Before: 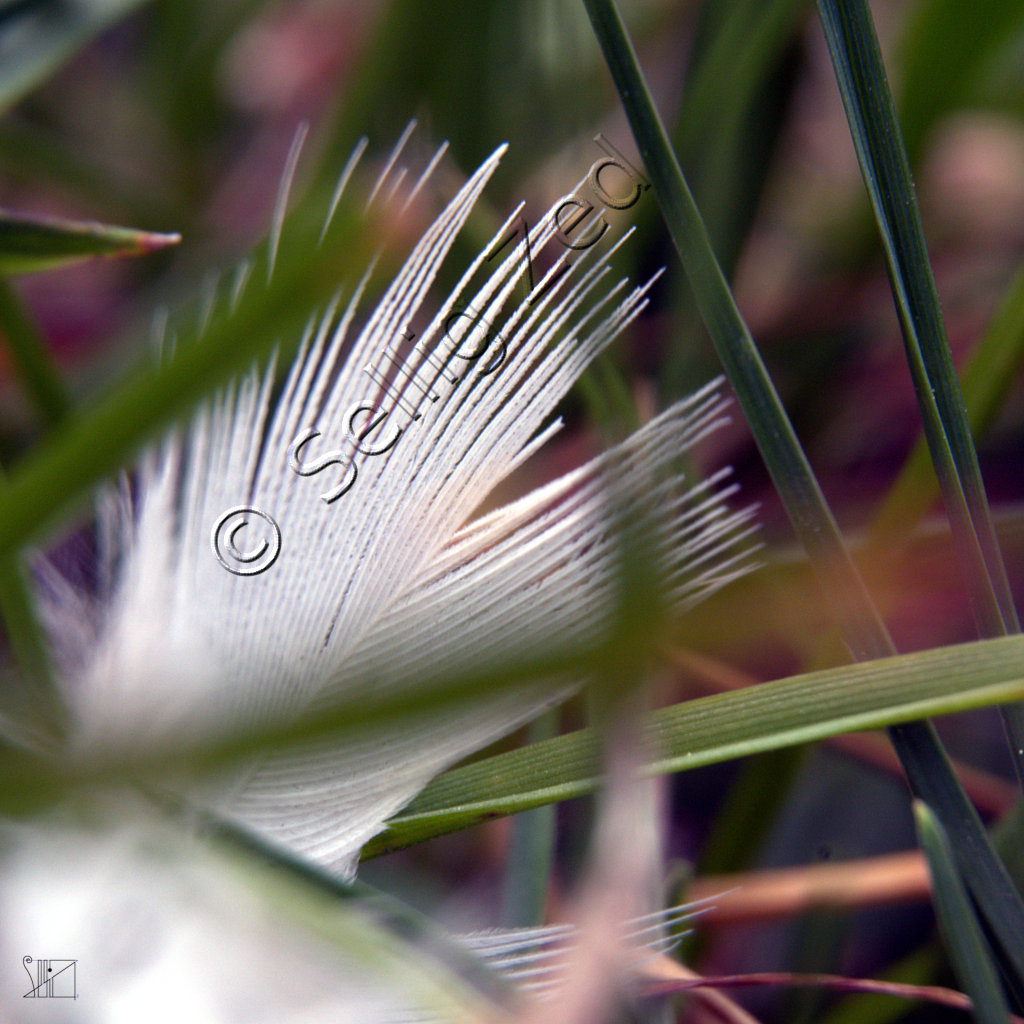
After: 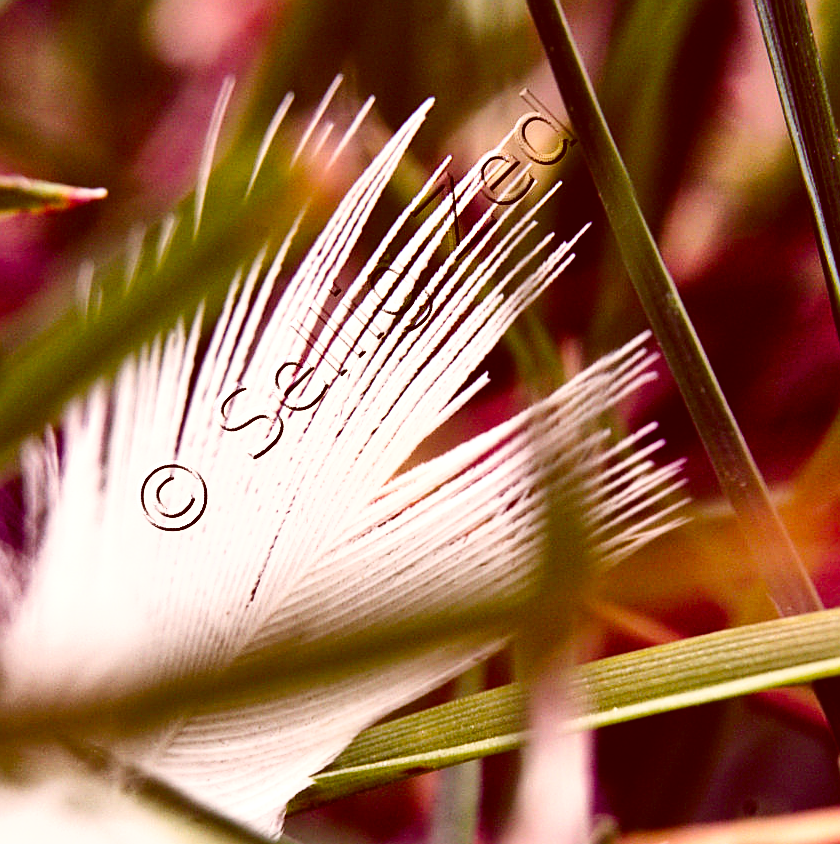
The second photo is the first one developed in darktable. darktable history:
color correction: highlights a* 9.2, highlights b* 8.46, shadows a* 39.42, shadows b* 39.7, saturation 0.784
color balance rgb: shadows lift › luminance -5.109%, shadows lift › chroma 1.169%, shadows lift › hue 218.97°, highlights gain › luminance 14.765%, perceptual saturation grading › global saturation 24.921%
sharpen: on, module defaults
exposure: black level correction 0.001, exposure 0.145 EV, compensate highlight preservation false
crop and rotate: left 7.29%, top 4.446%, right 10.601%, bottom 13.042%
base curve: curves: ch0 [(0, 0) (0.028, 0.03) (0.121, 0.232) (0.46, 0.748) (0.859, 0.968) (1, 1)], preserve colors none
shadows and highlights: radius 102.46, shadows 50.56, highlights -65.55, soften with gaussian
tone equalizer: -8 EV -0.381 EV, -7 EV -0.359 EV, -6 EV -0.324 EV, -5 EV -0.224 EV, -3 EV 0.228 EV, -2 EV 0.344 EV, -1 EV 0.41 EV, +0 EV 0.404 EV, edges refinement/feathering 500, mask exposure compensation -1.57 EV, preserve details no
